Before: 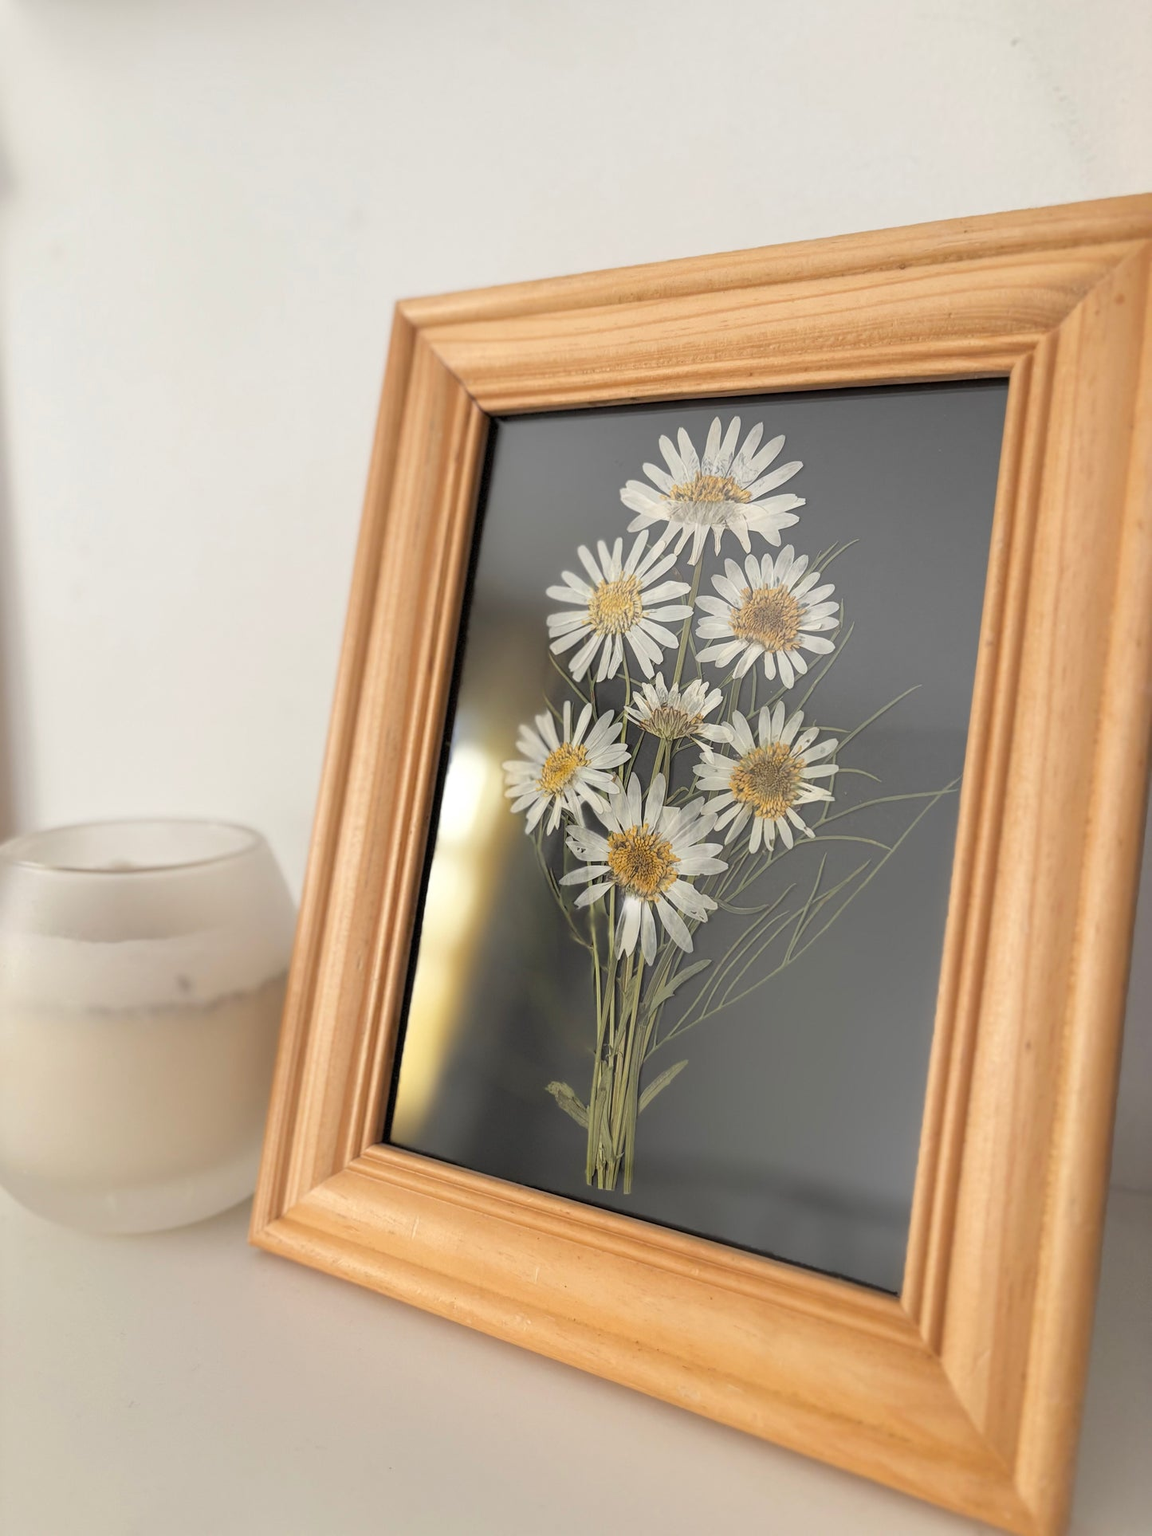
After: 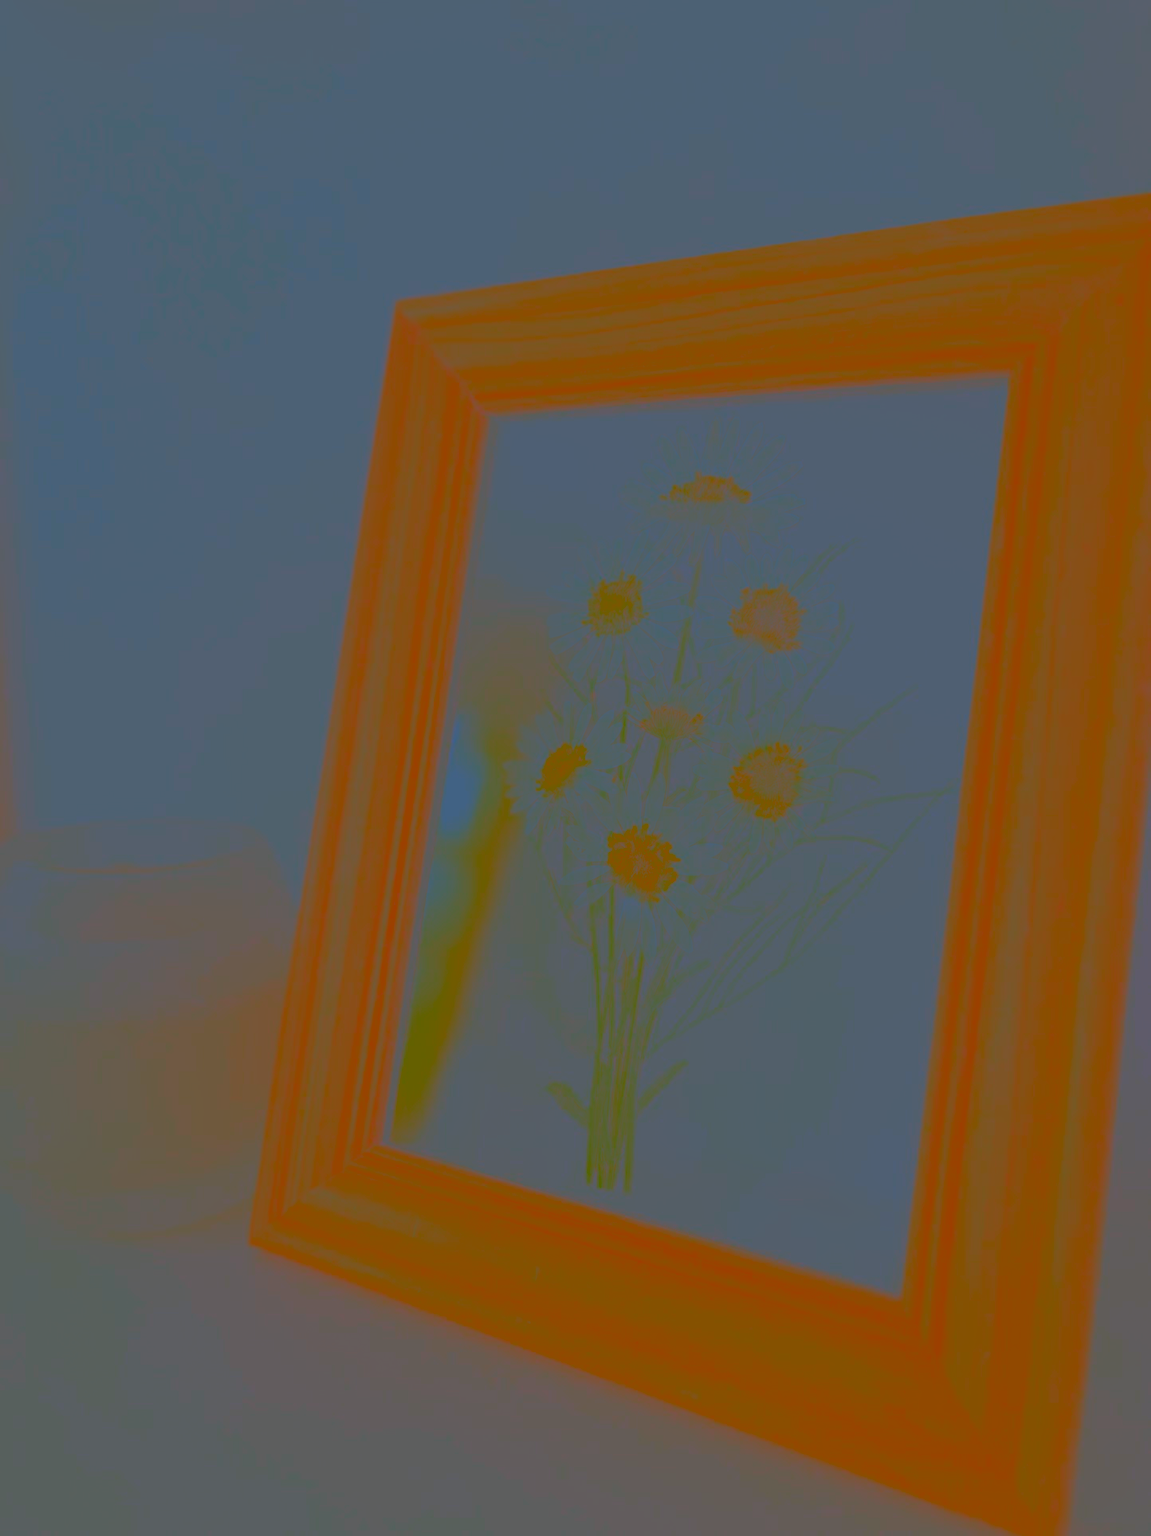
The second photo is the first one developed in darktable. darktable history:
exposure: exposure 0.02 EV, compensate highlight preservation false
sharpen: on, module defaults
color calibration: x 0.37, y 0.382, temperature 4313.32 K
contrast brightness saturation: contrast -0.99, brightness -0.17, saturation 0.75
